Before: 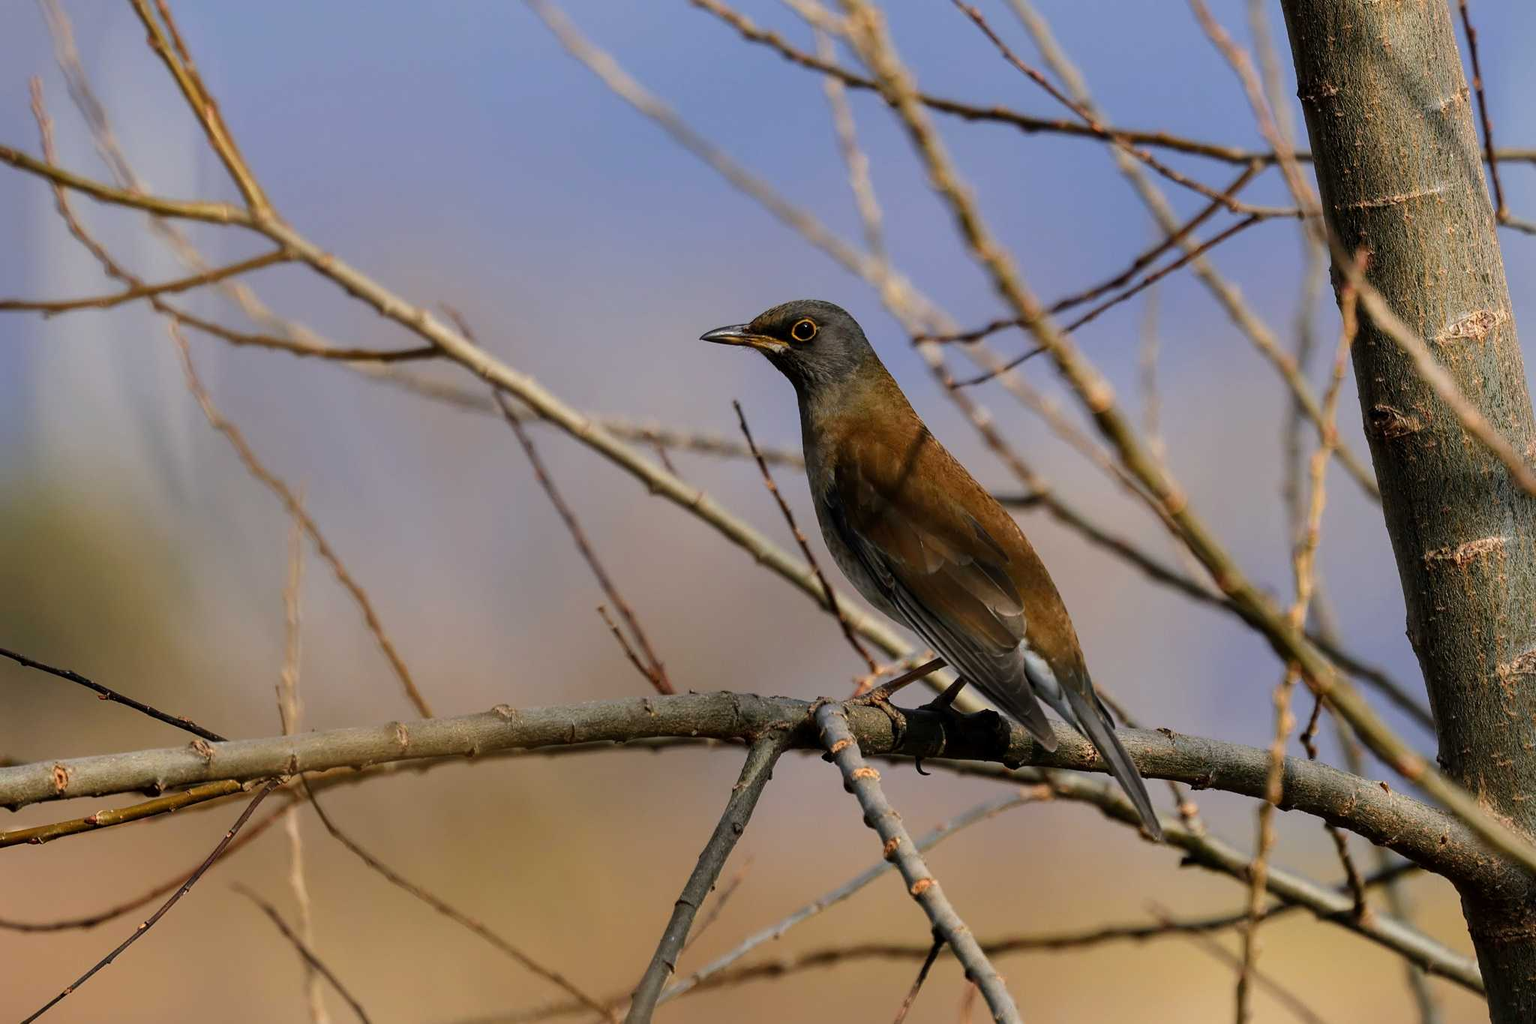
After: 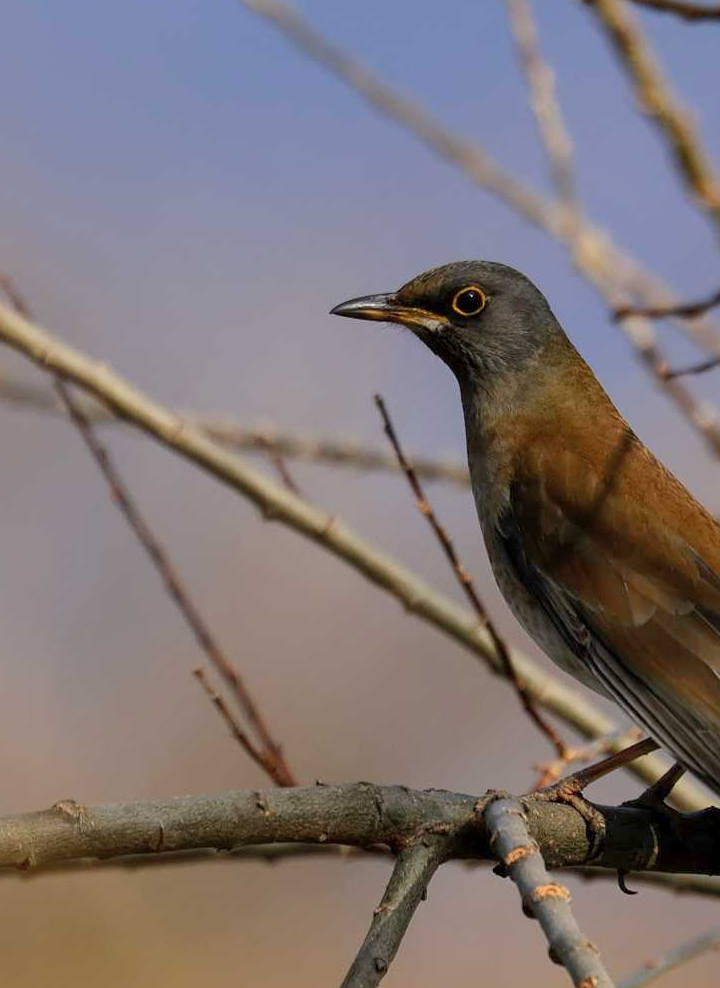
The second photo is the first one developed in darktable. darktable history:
crop and rotate: left 29.476%, top 10.214%, right 35.32%, bottom 17.333%
shadows and highlights: on, module defaults
